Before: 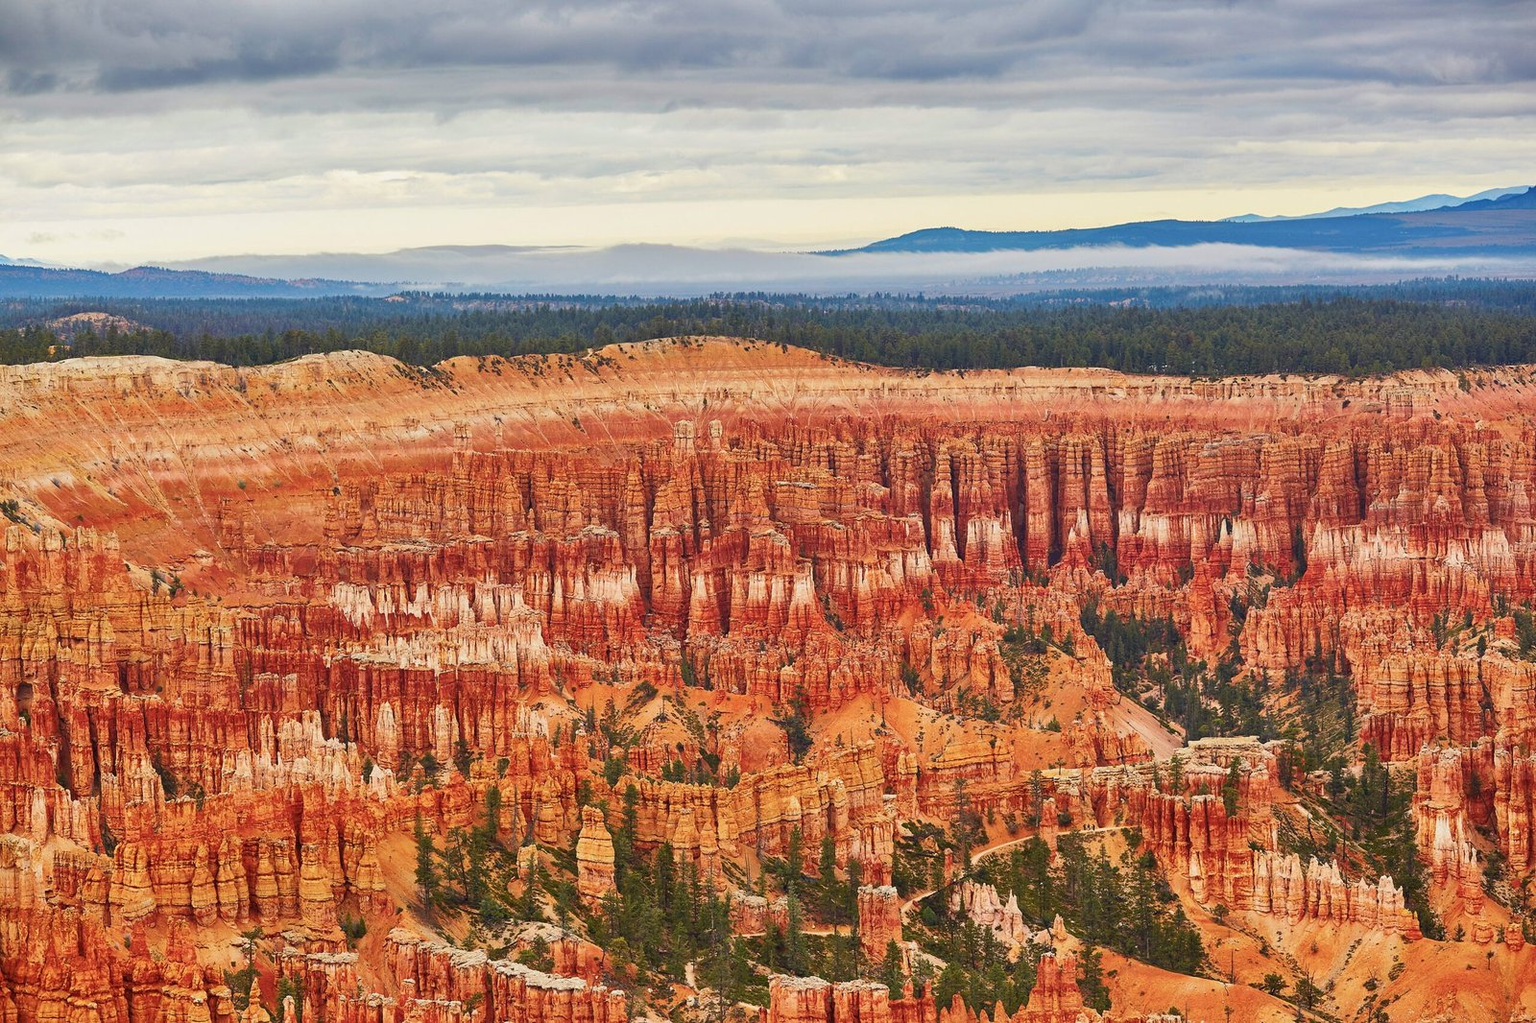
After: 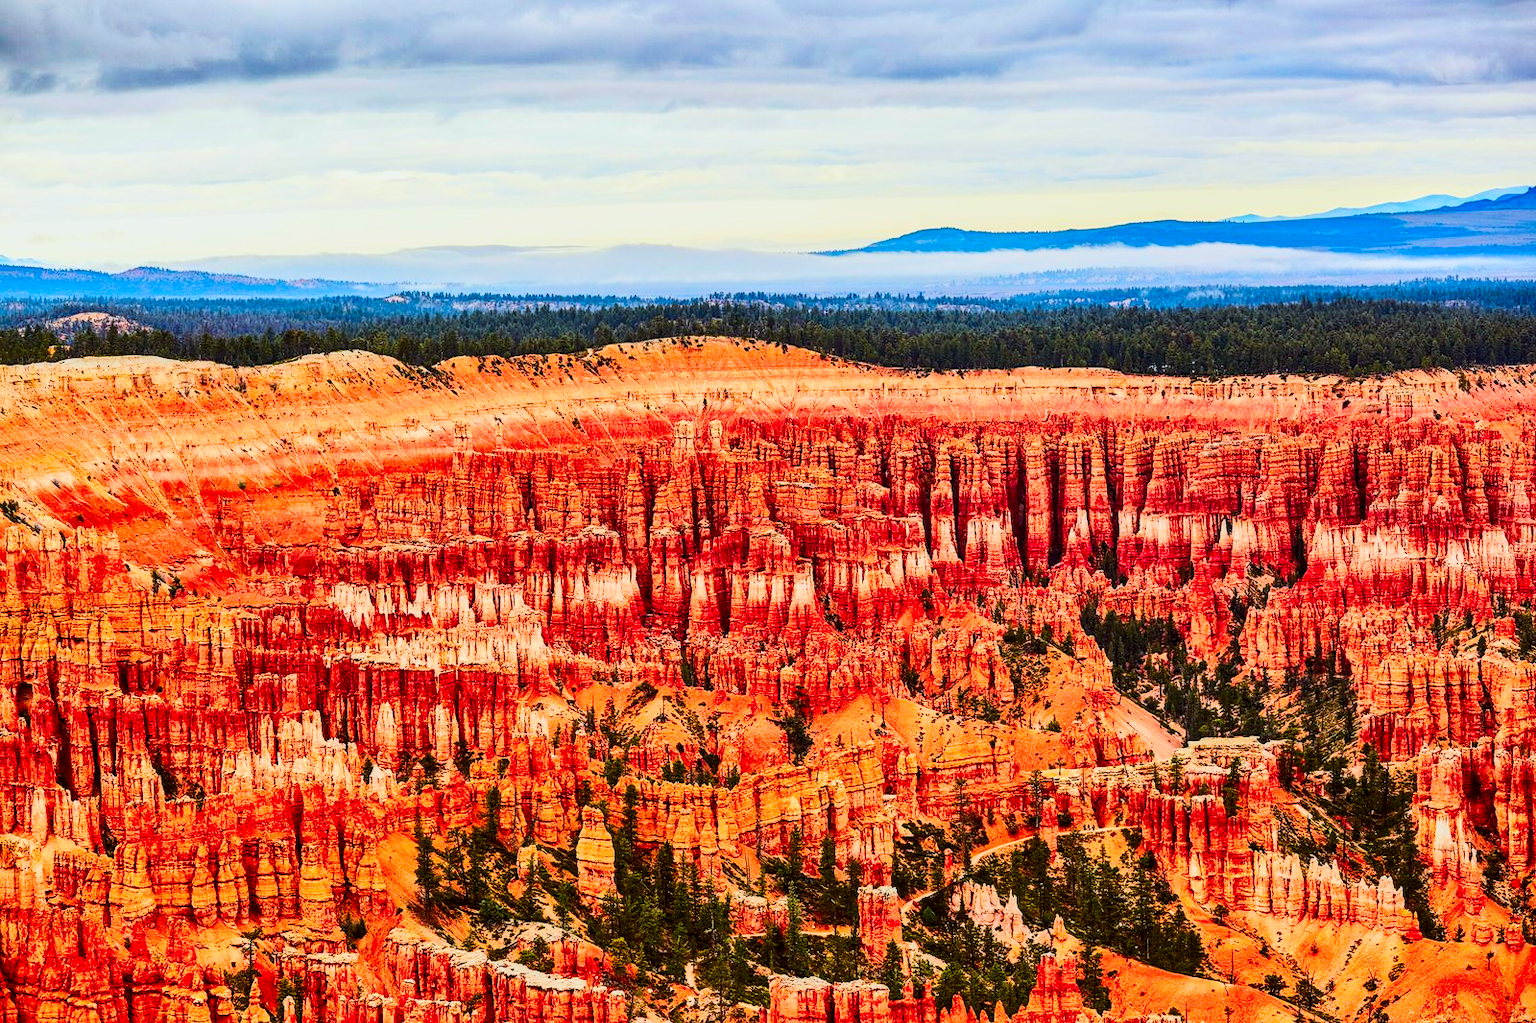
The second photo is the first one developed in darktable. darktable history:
local contrast: on, module defaults
contrast brightness saturation: contrast 0.26, brightness 0.02, saturation 0.87
tone equalizer: -8 EV -0.75 EV, -7 EV -0.7 EV, -6 EV -0.6 EV, -5 EV -0.4 EV, -3 EV 0.4 EV, -2 EV 0.6 EV, -1 EV 0.7 EV, +0 EV 0.75 EV, edges refinement/feathering 500, mask exposure compensation -1.57 EV, preserve details no
color correction: highlights a* -3.28, highlights b* -6.24, shadows a* 3.1, shadows b* 5.19
filmic rgb: black relative exposure -9.22 EV, white relative exposure 6.77 EV, hardness 3.07, contrast 1.05
